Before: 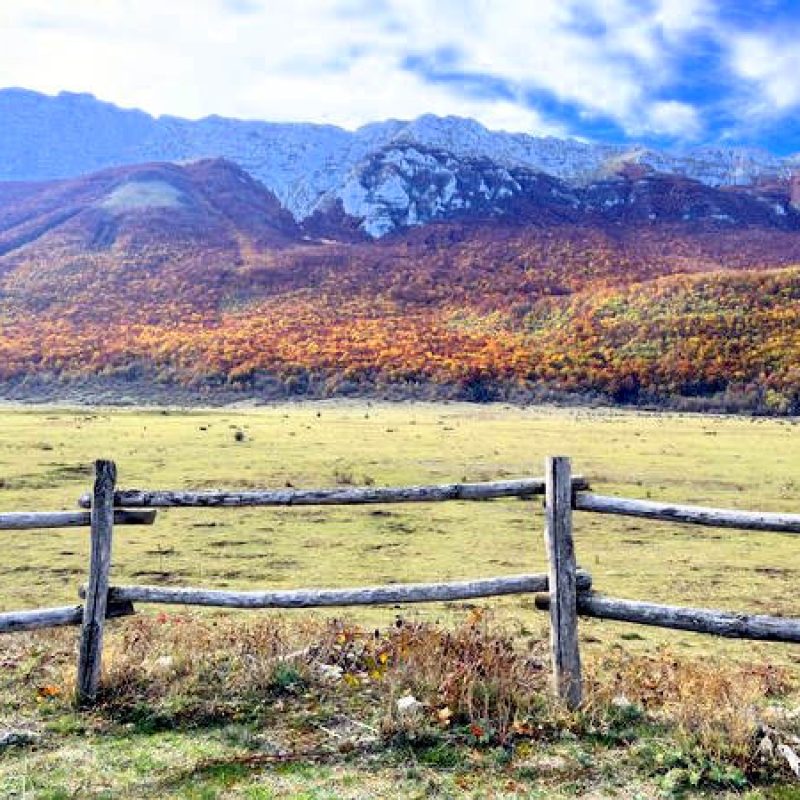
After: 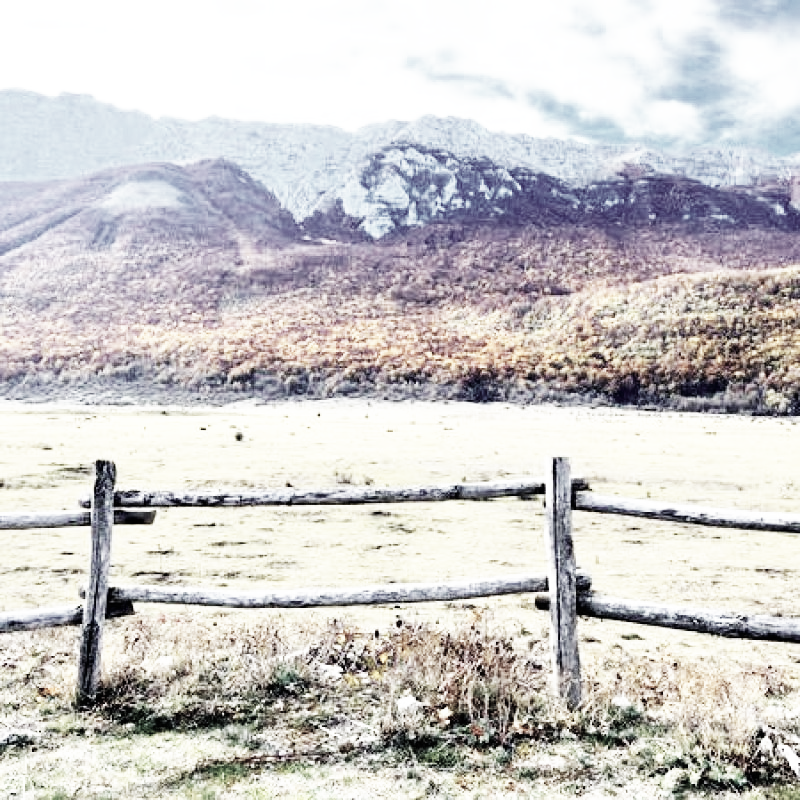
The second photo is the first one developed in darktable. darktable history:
base curve: curves: ch0 [(0, 0) (0.007, 0.004) (0.027, 0.03) (0.046, 0.07) (0.207, 0.54) (0.442, 0.872) (0.673, 0.972) (1, 1)], preserve colors none
color correction: saturation 0.3
